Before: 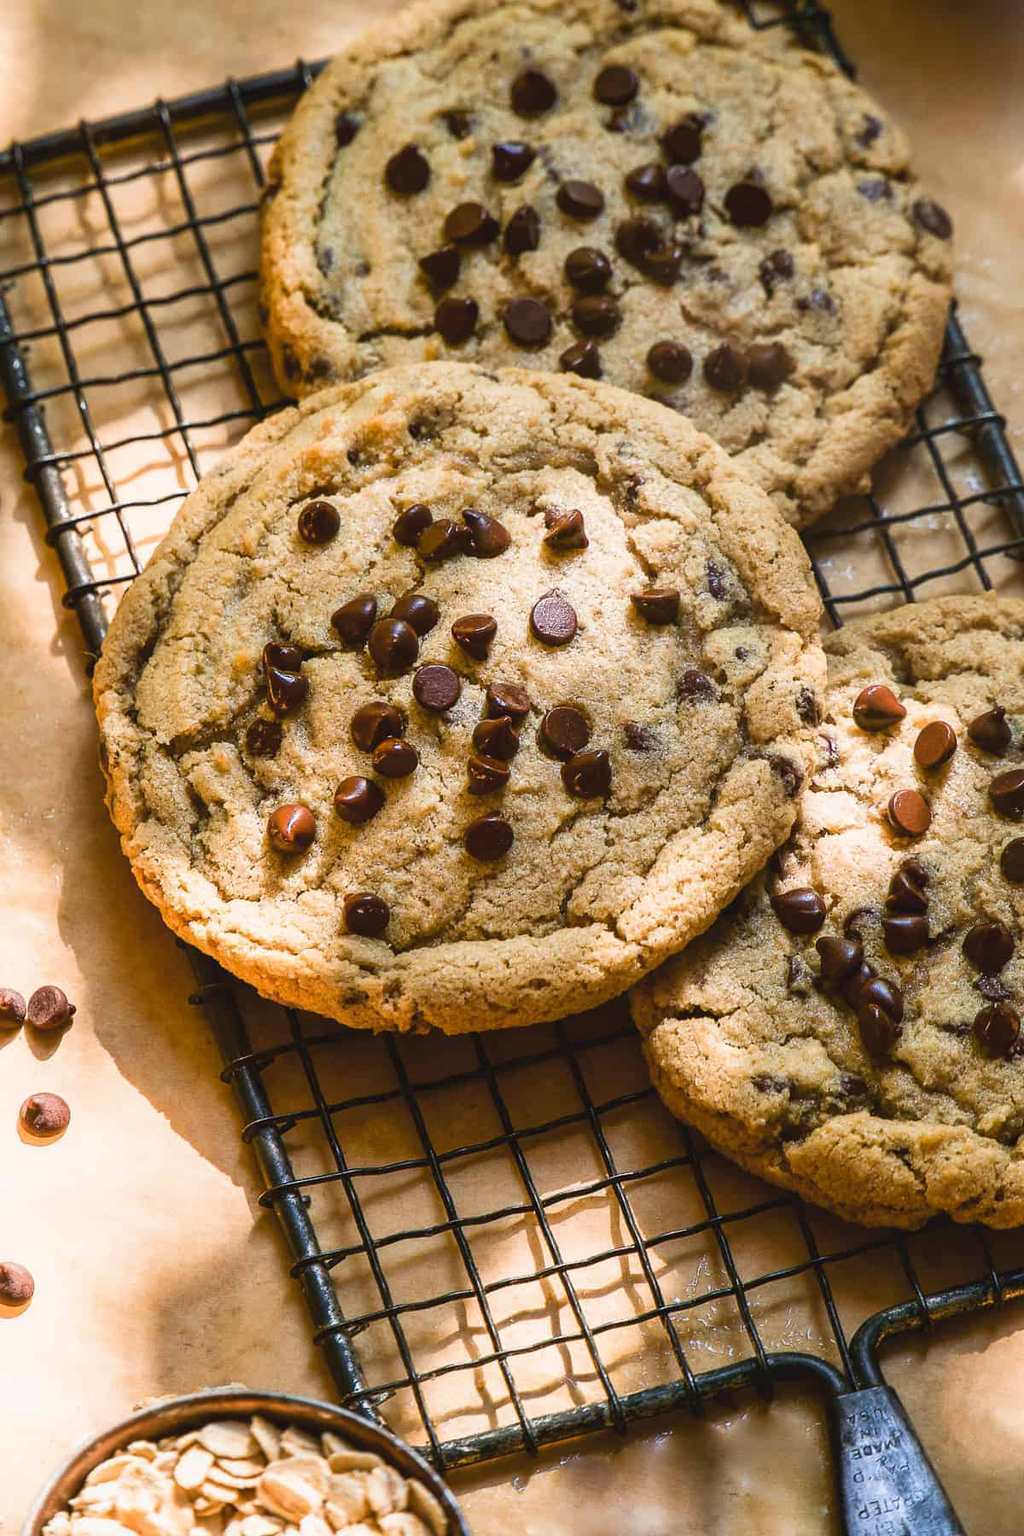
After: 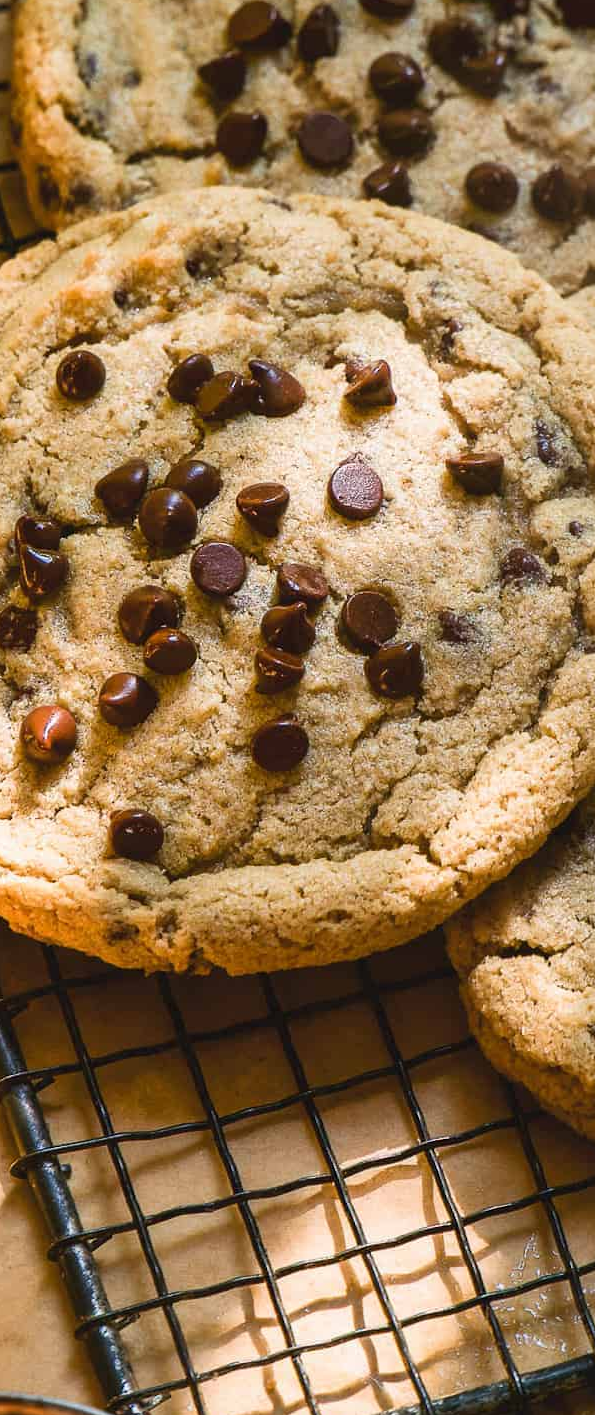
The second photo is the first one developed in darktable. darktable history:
crop and rotate: angle 0.021°, left 24.431%, top 13.159%, right 25.955%, bottom 8.157%
